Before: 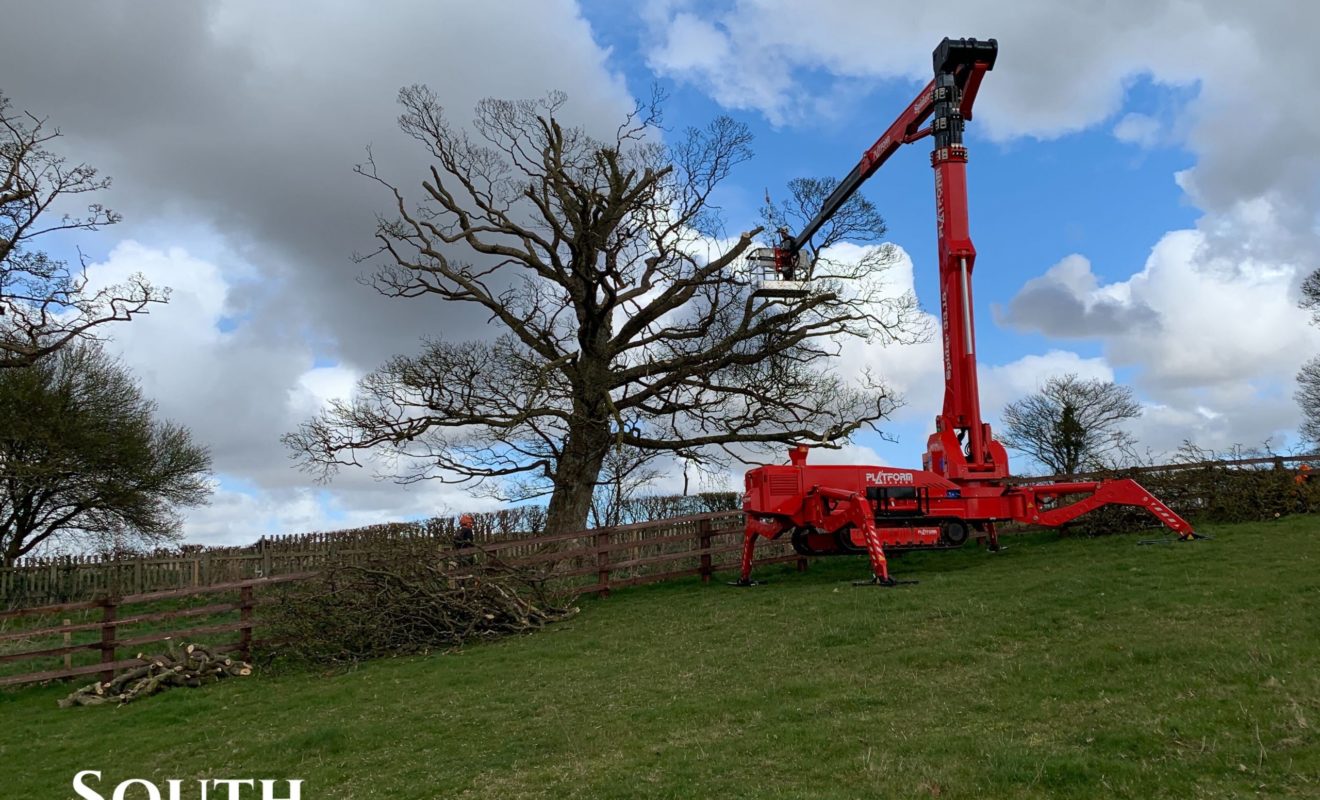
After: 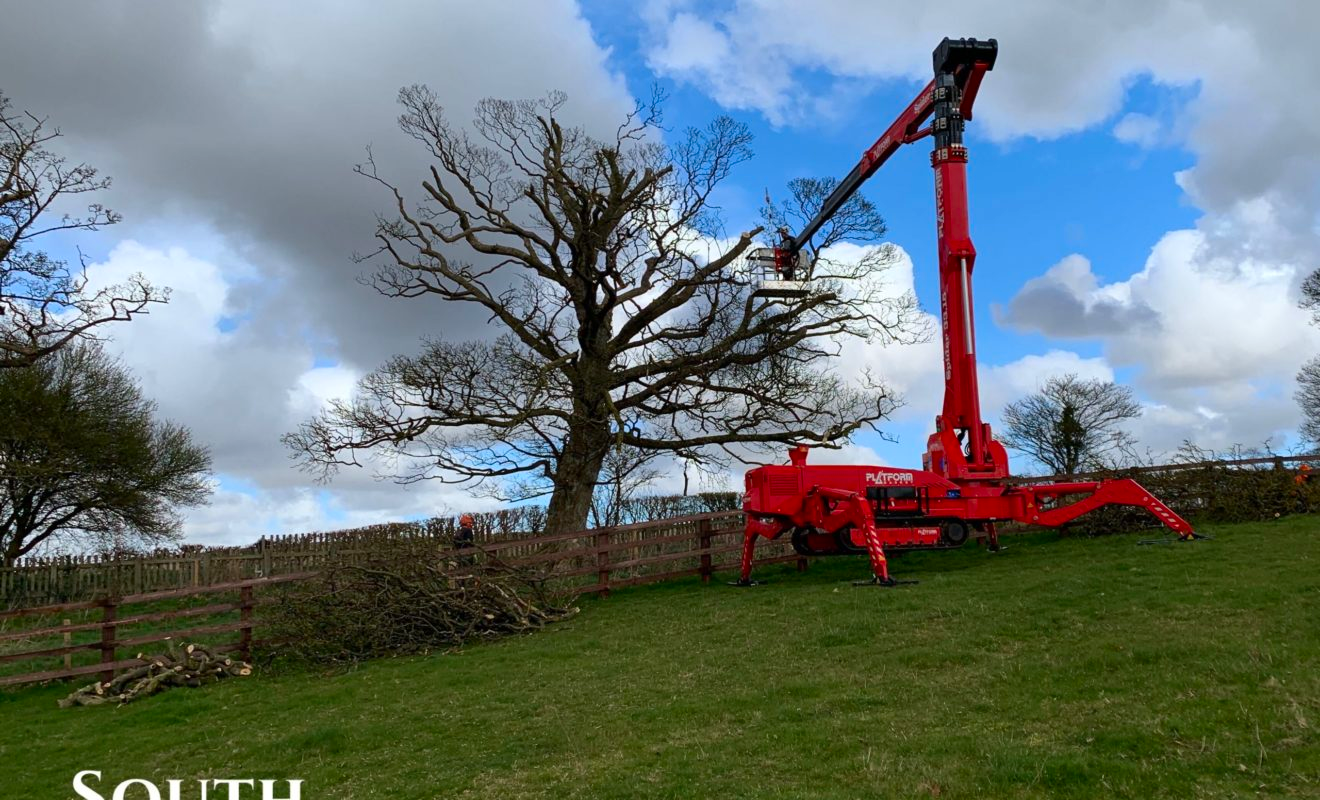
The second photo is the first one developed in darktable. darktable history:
contrast brightness saturation: contrast 0.075, saturation 0.202
